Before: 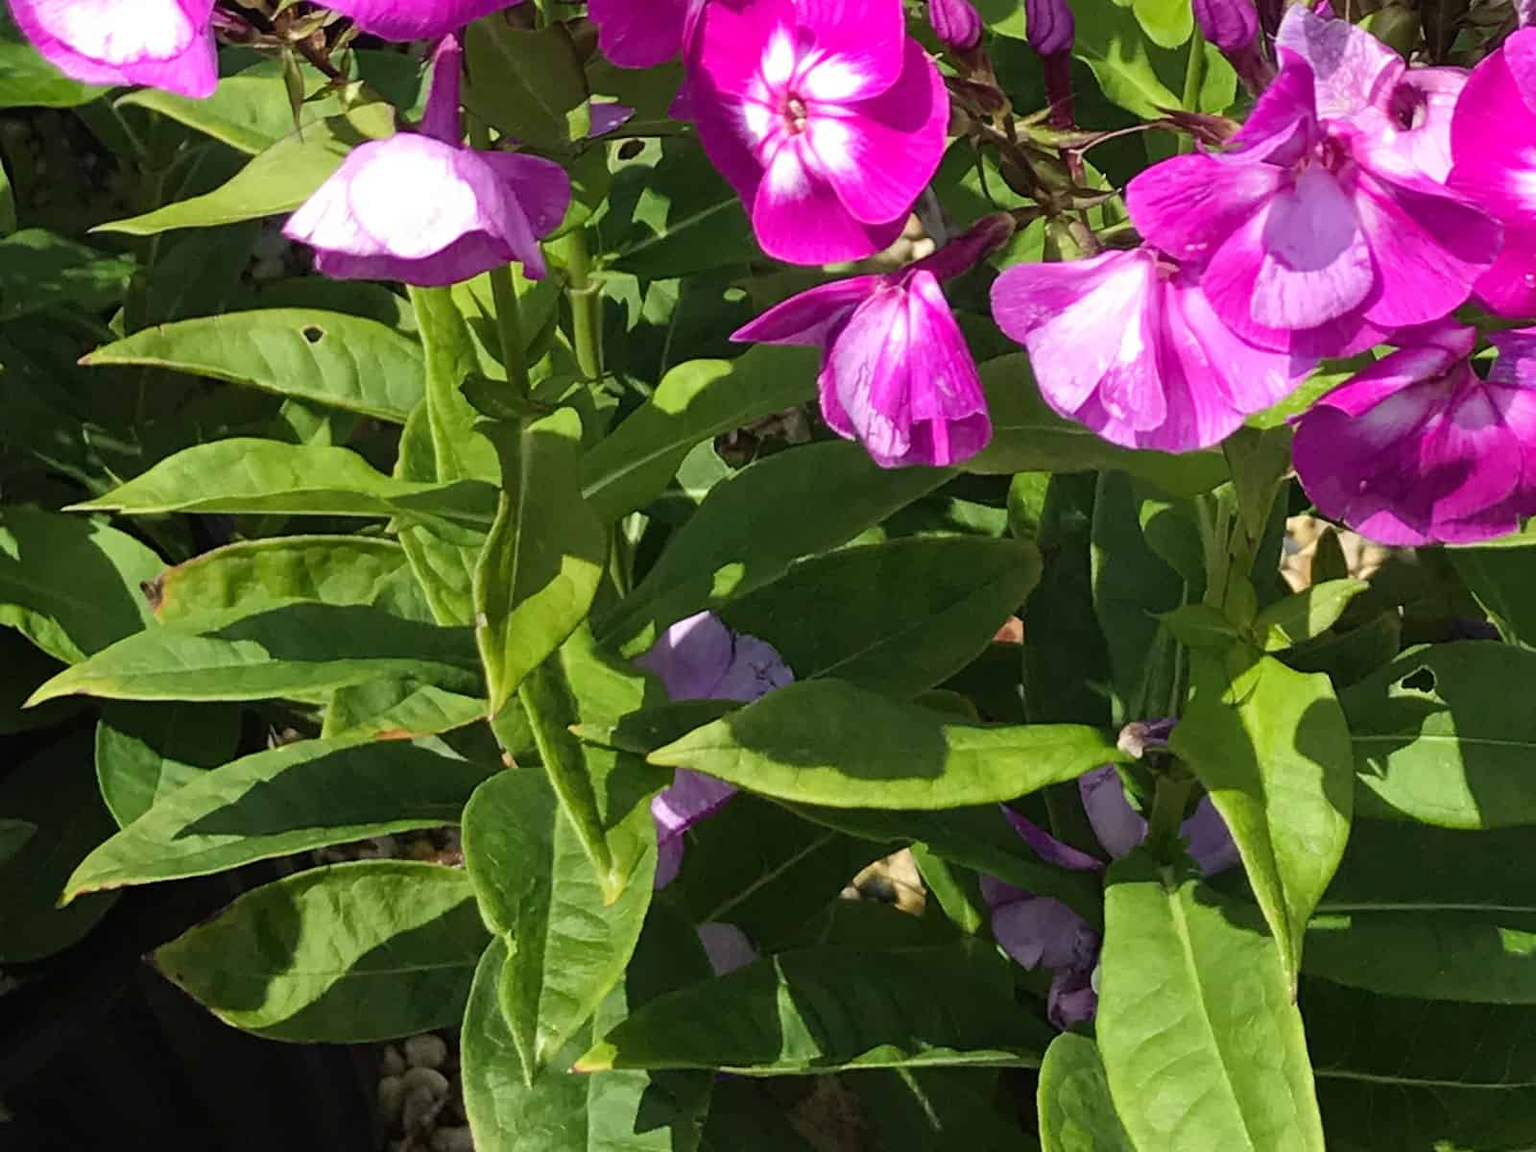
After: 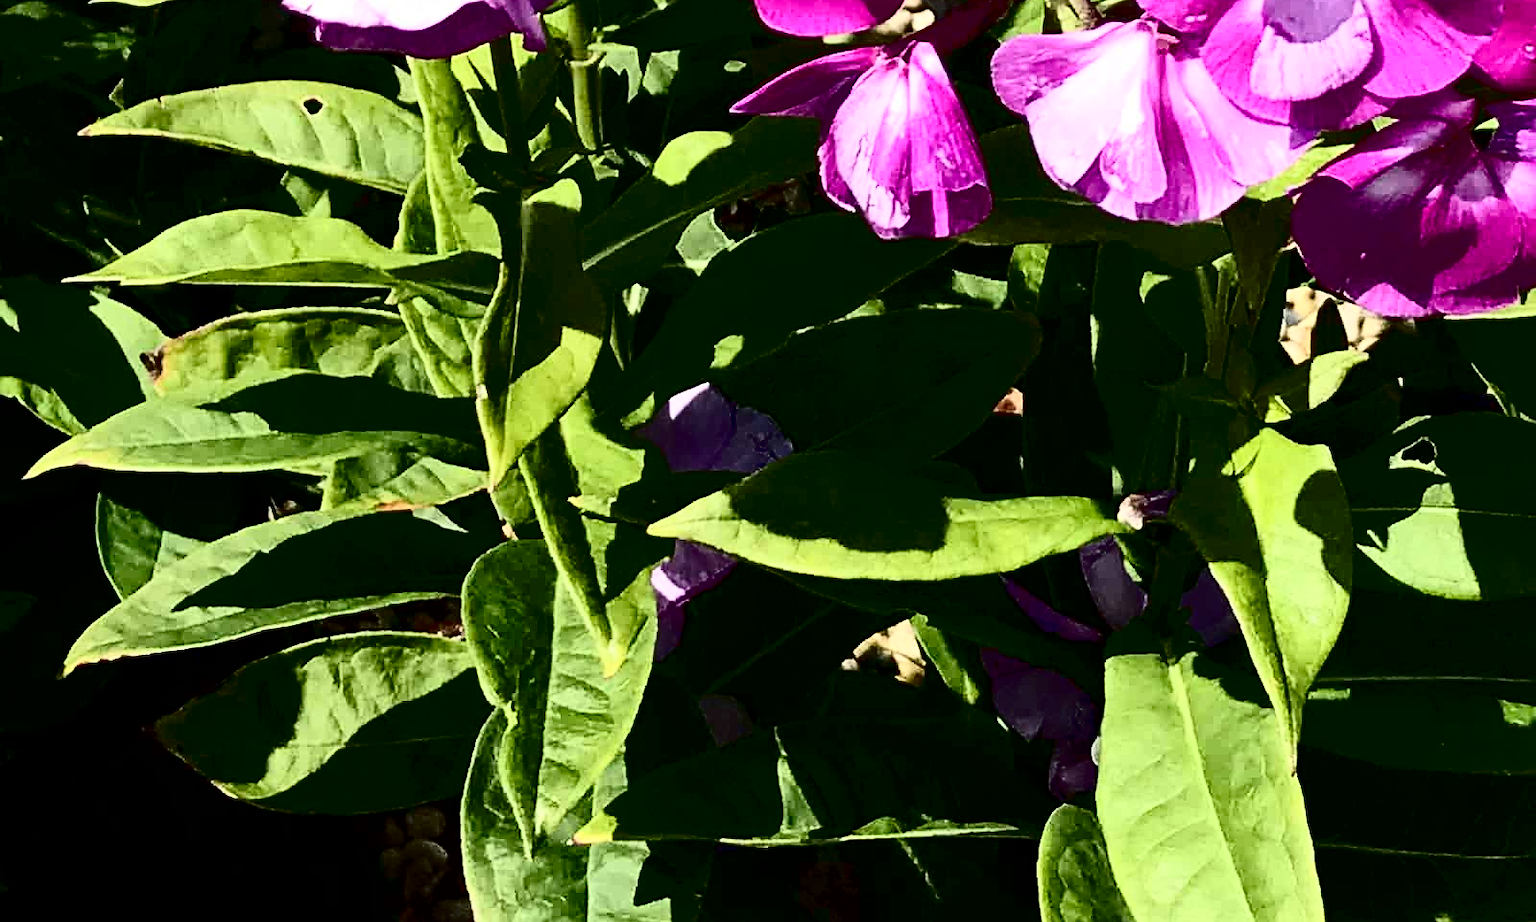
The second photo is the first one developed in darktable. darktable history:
exposure: black level correction 0.017, exposure -0.009 EV, compensate highlight preservation false
tone curve: curves: ch0 [(0, 0) (0.003, 0.01) (0.011, 0.01) (0.025, 0.011) (0.044, 0.014) (0.069, 0.018) (0.1, 0.022) (0.136, 0.026) (0.177, 0.035) (0.224, 0.051) (0.277, 0.085) (0.335, 0.158) (0.399, 0.299) (0.468, 0.457) (0.543, 0.634) (0.623, 0.801) (0.709, 0.904) (0.801, 0.963) (0.898, 0.986) (1, 1)], color space Lab, independent channels, preserve colors none
crop and rotate: top 19.839%
sharpen: on, module defaults
